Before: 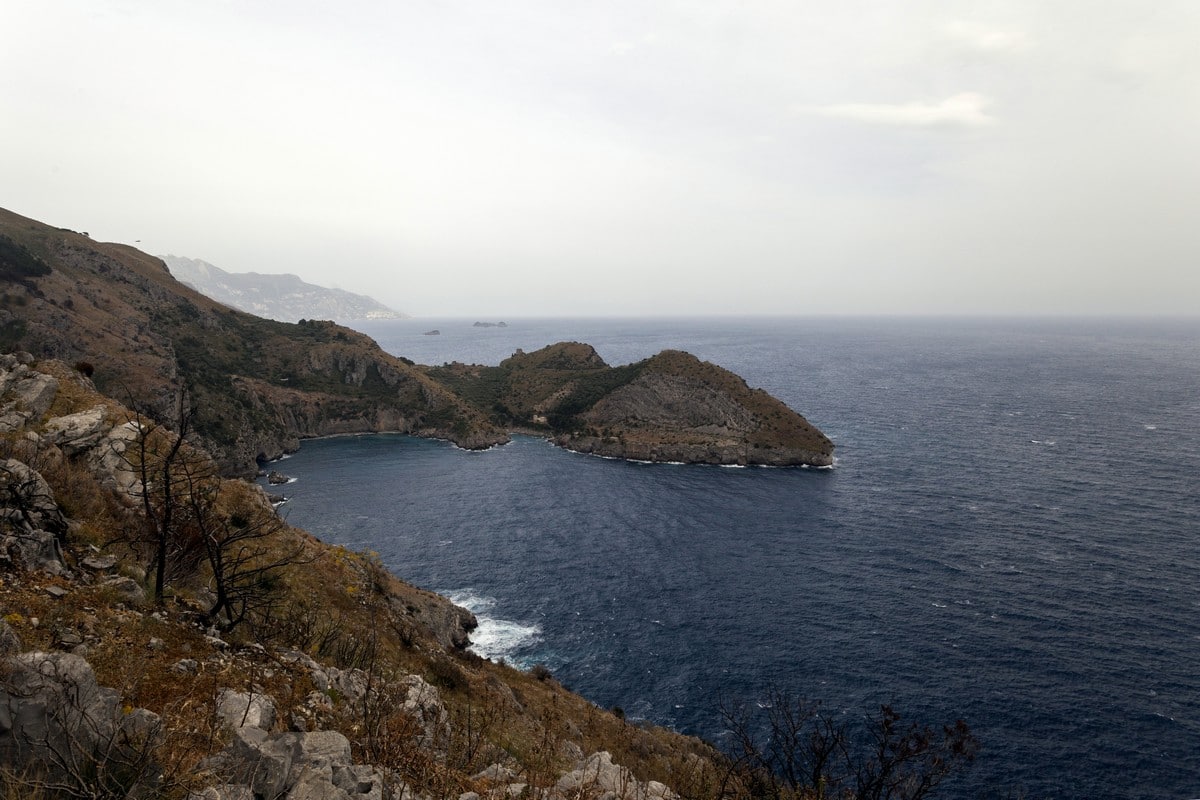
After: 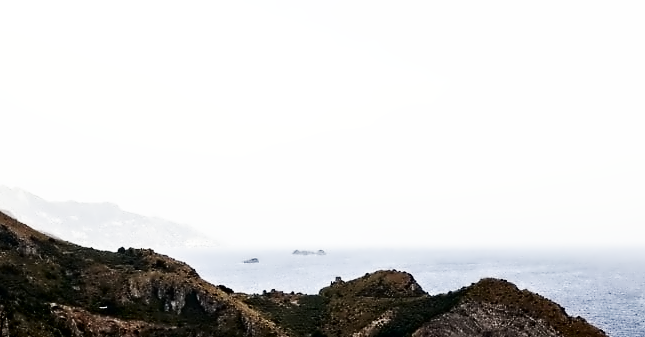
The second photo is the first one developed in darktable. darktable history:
contrast brightness saturation: contrast 0.131, brightness -0.235, saturation 0.145
base curve: curves: ch0 [(0, 0) (0.007, 0.004) (0.027, 0.03) (0.046, 0.07) (0.207, 0.54) (0.442, 0.872) (0.673, 0.972) (1, 1)], preserve colors none
contrast equalizer: octaves 7, y [[0.5, 0.542, 0.583, 0.625, 0.667, 0.708], [0.5 ×6], [0.5 ×6], [0, 0.033, 0.067, 0.1, 0.133, 0.167], [0, 0.05, 0.1, 0.15, 0.2, 0.25]]
crop: left 15.093%, top 9.125%, right 31.129%, bottom 48.7%
